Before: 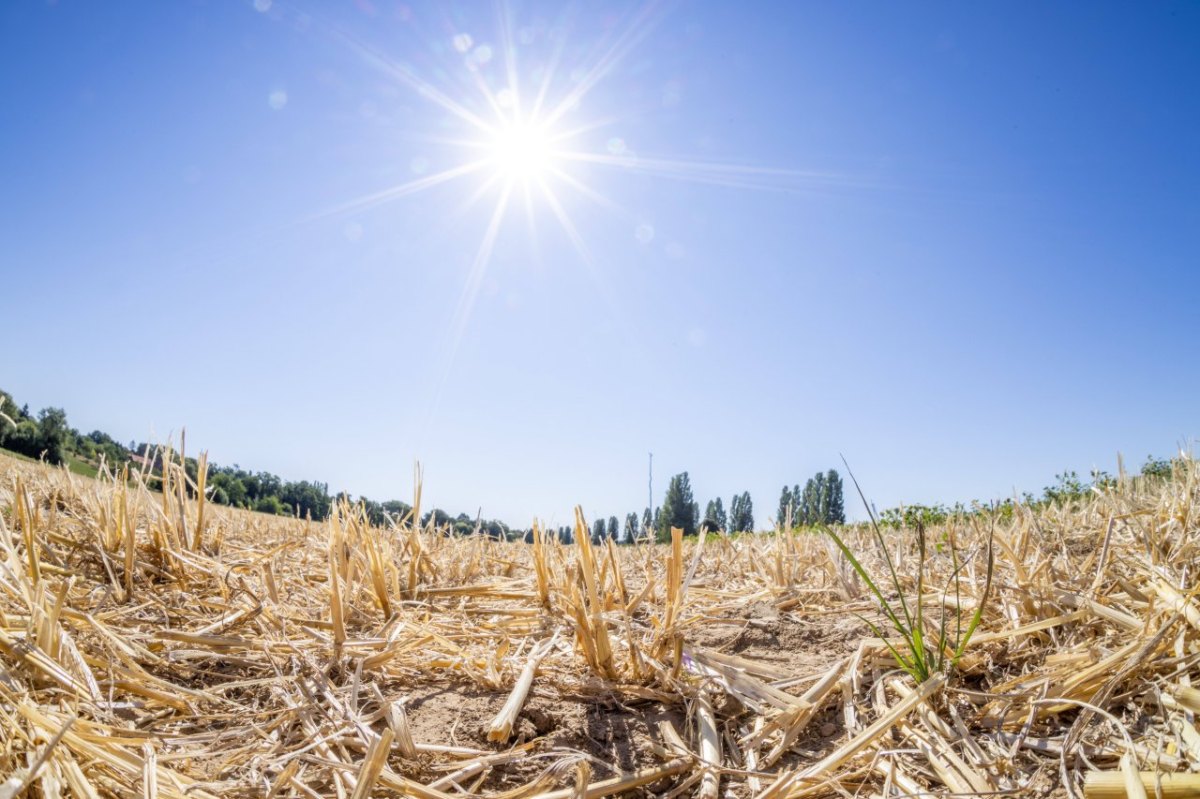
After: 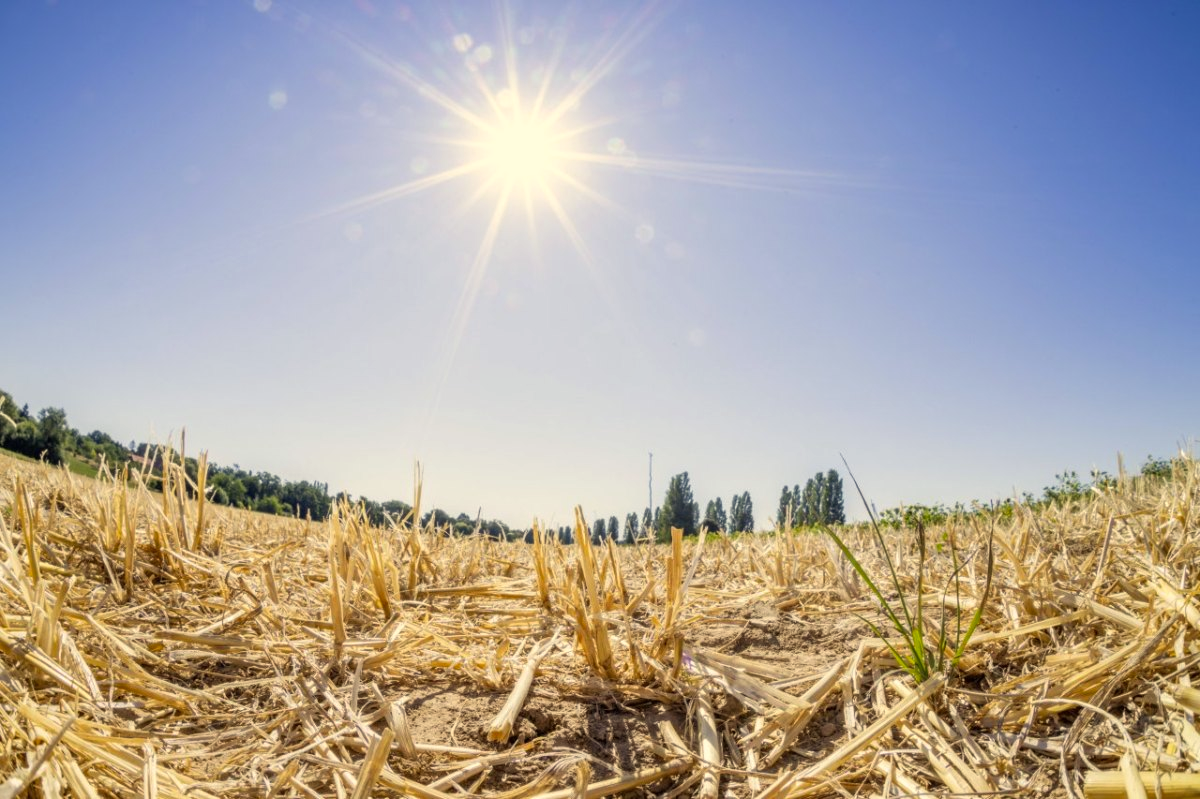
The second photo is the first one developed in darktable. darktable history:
shadows and highlights: shadows 29.76, highlights -30.45, low approximation 0.01, soften with gaussian
color correction: highlights a* 1.28, highlights b* 17.46
